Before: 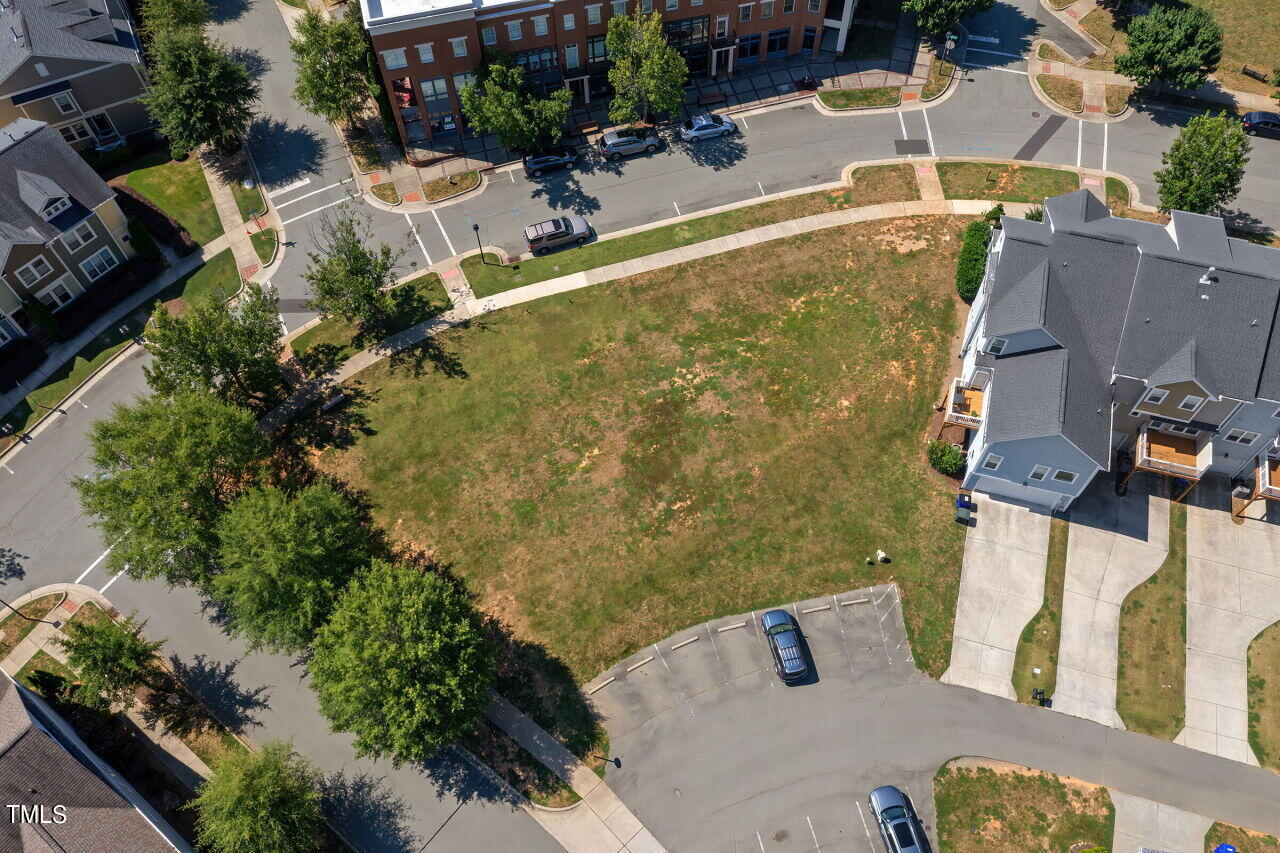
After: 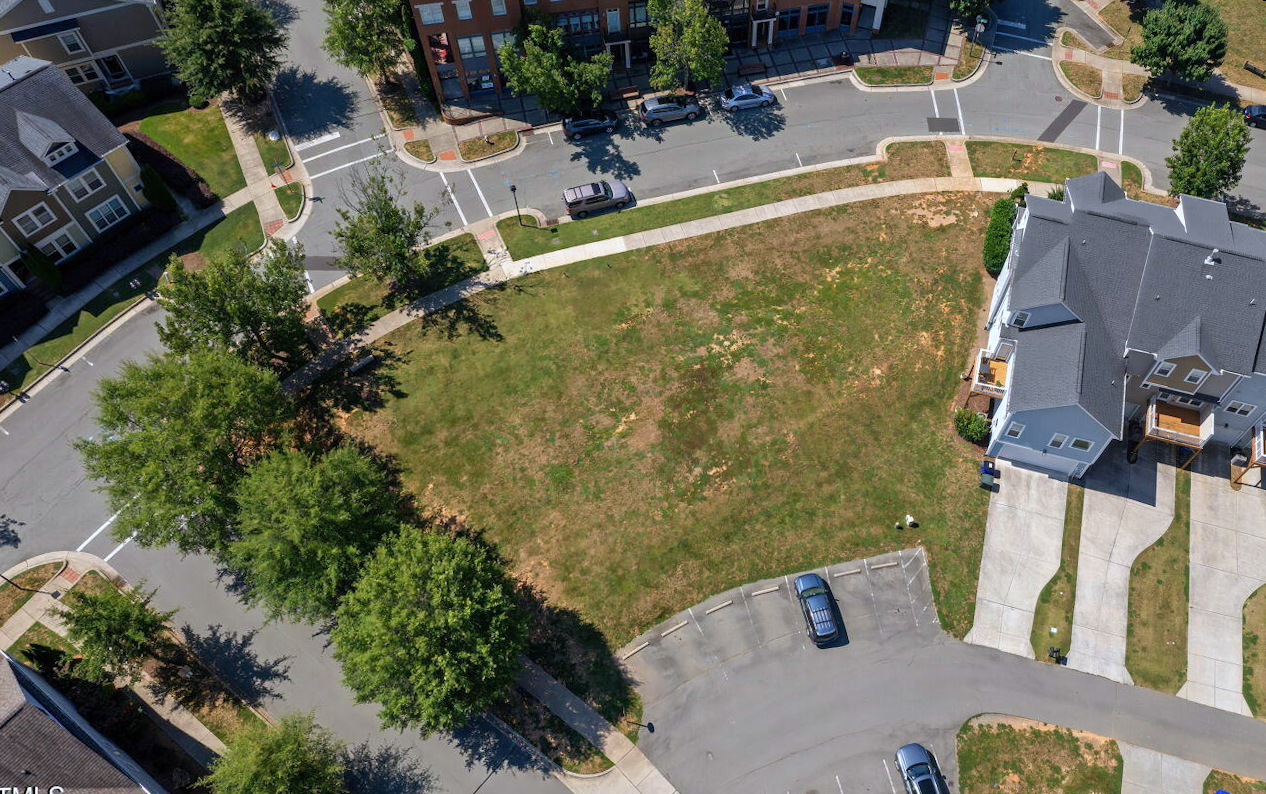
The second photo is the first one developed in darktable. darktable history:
white balance: red 0.967, blue 1.049
rotate and perspective: rotation 0.679°, lens shift (horizontal) 0.136, crop left 0.009, crop right 0.991, crop top 0.078, crop bottom 0.95
